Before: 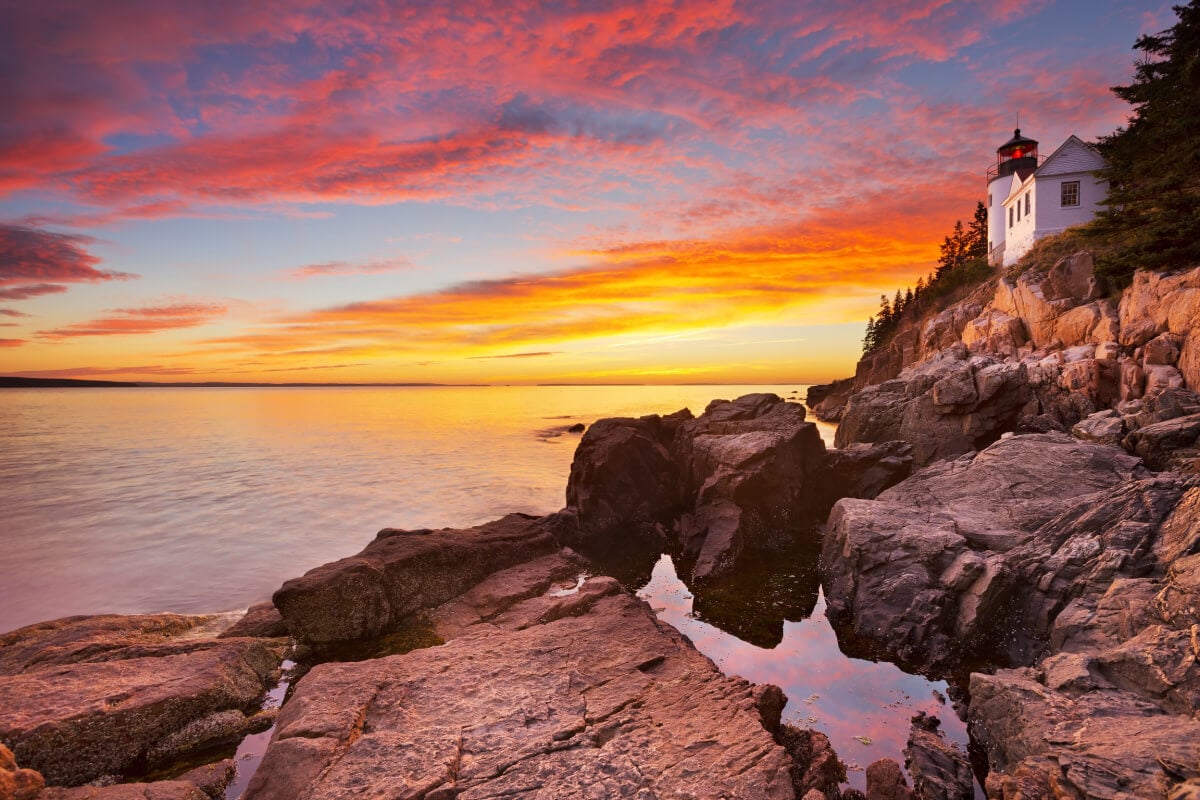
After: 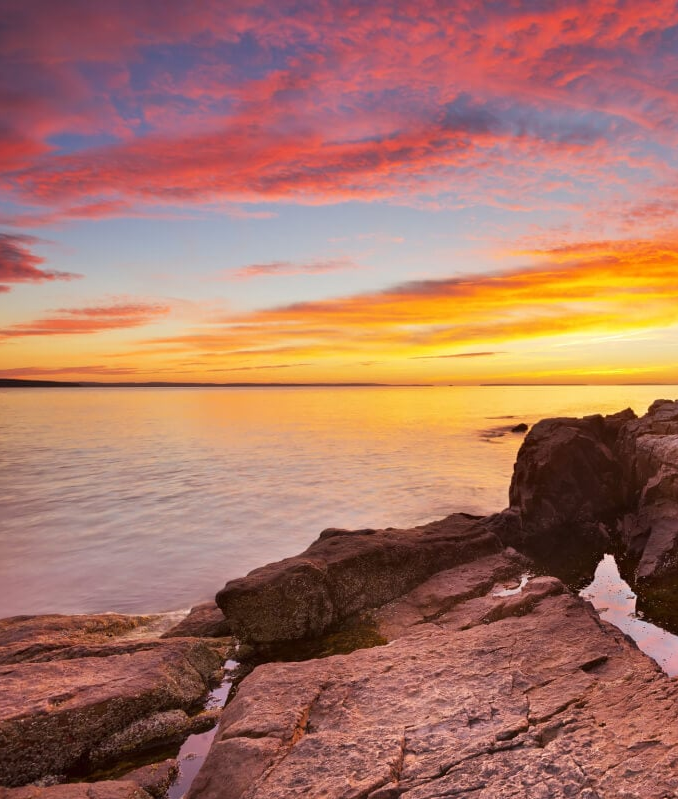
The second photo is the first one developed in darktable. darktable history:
crop: left 4.753%, right 38.706%
